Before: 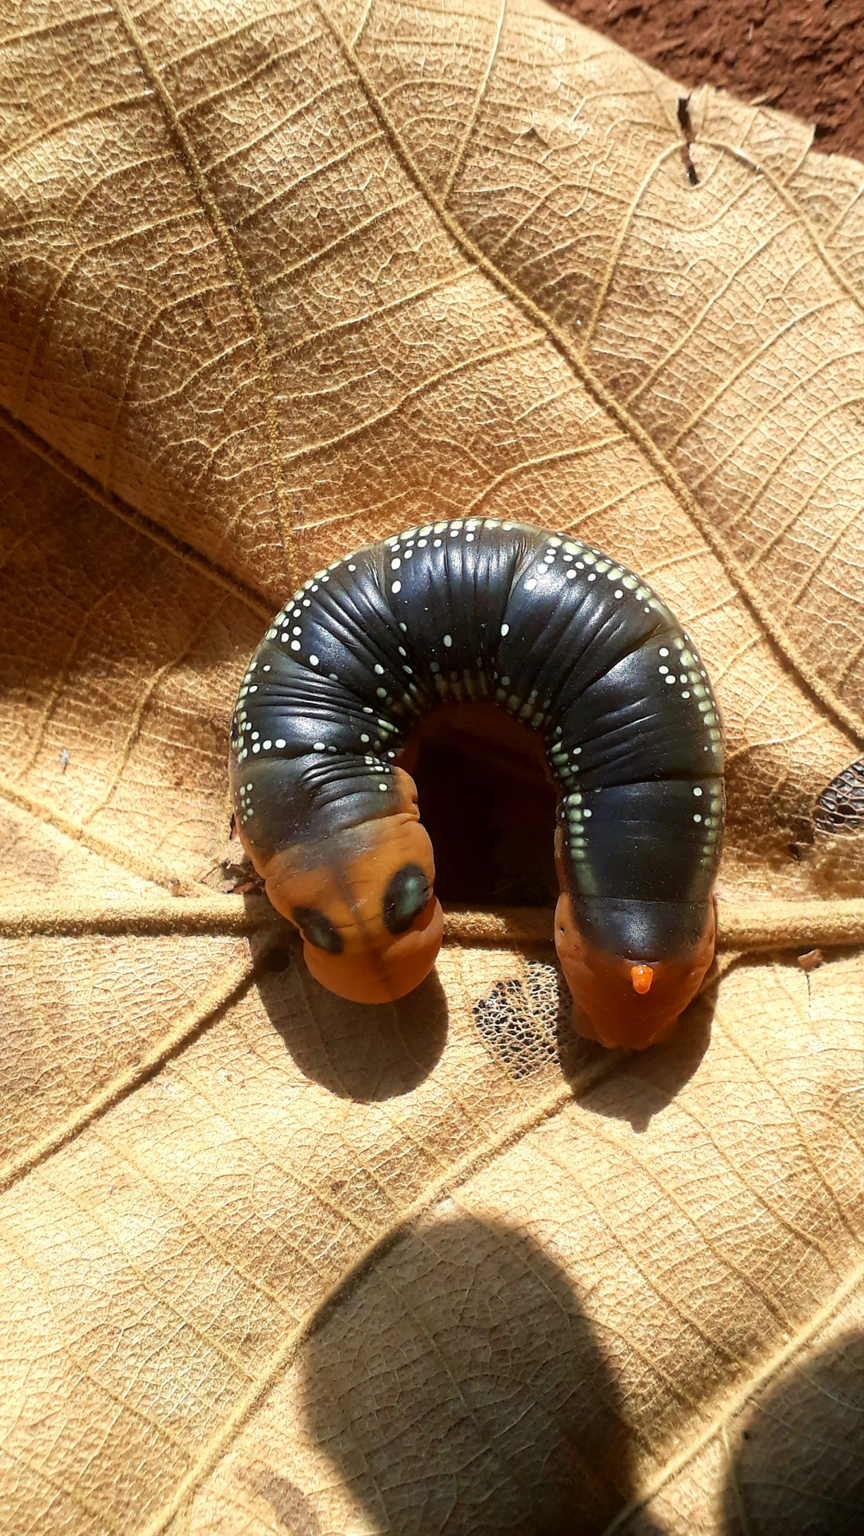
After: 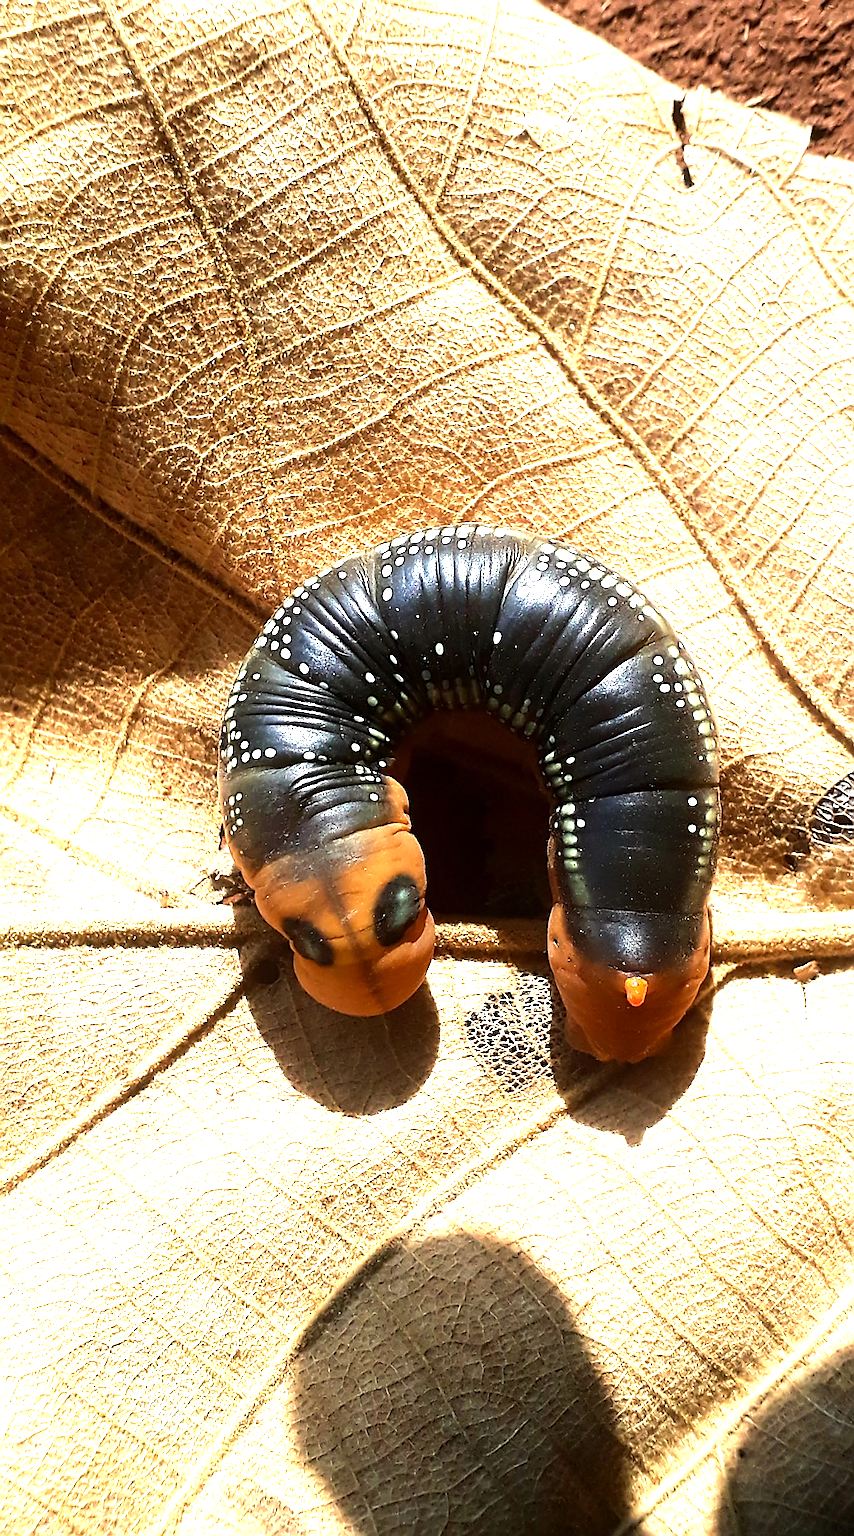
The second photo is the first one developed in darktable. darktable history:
exposure: exposure 0.607 EV, compensate highlight preservation false
sharpen: amount 0.913
tone equalizer: -8 EV -0.771 EV, -7 EV -0.712 EV, -6 EV -0.634 EV, -5 EV -0.408 EV, -3 EV 0.38 EV, -2 EV 0.6 EV, -1 EV 0.699 EV, +0 EV 0.72 EV, edges refinement/feathering 500, mask exposure compensation -1.57 EV, preserve details no
crop and rotate: left 1.665%, right 0.612%, bottom 1.19%
